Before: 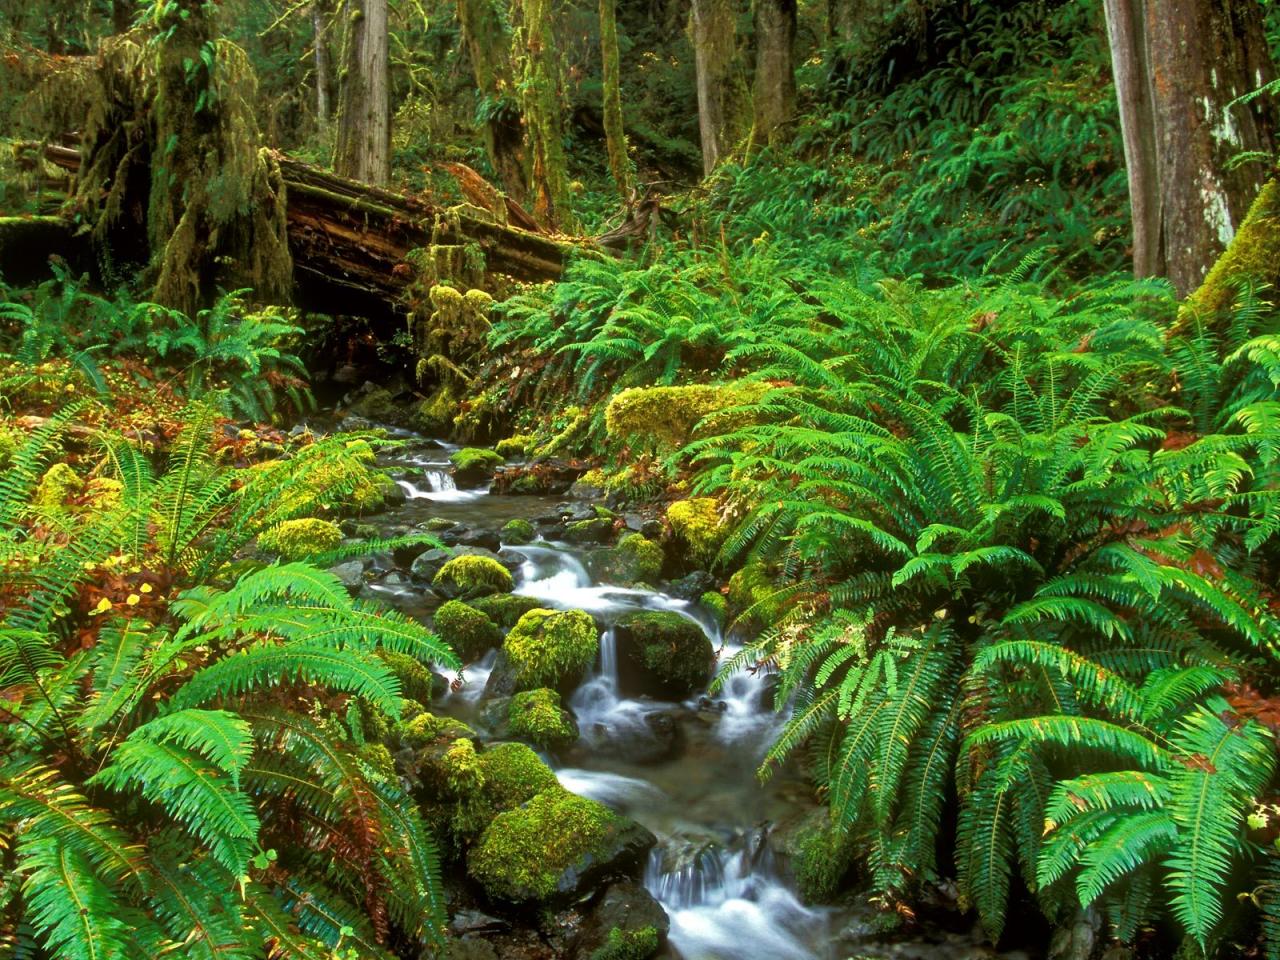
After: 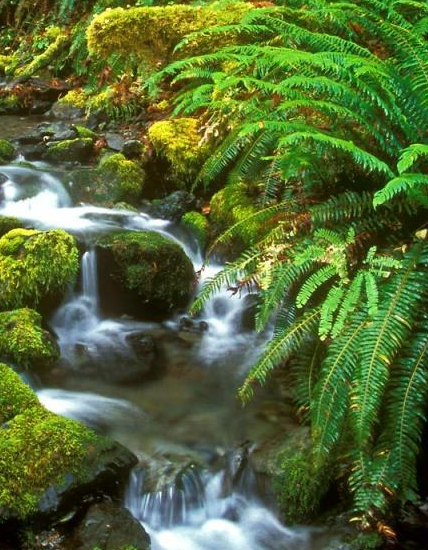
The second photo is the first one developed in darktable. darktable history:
crop: left 40.563%, top 39.609%, right 25.983%, bottom 3.038%
